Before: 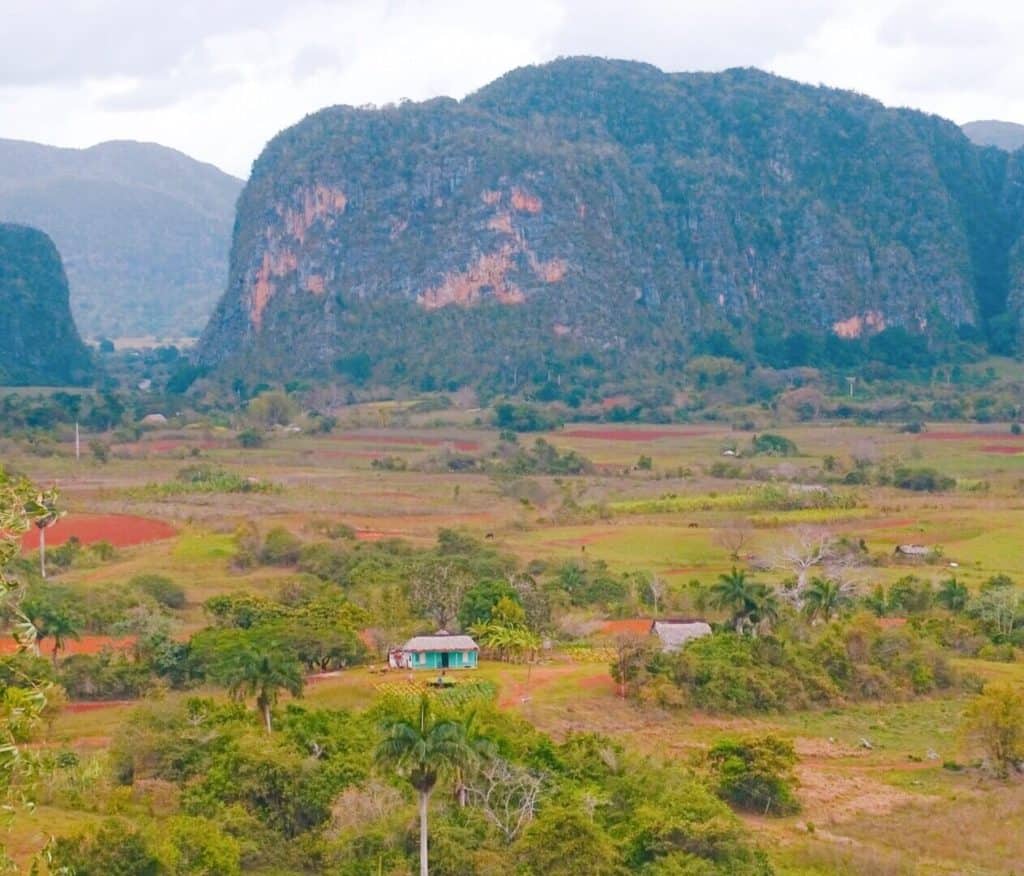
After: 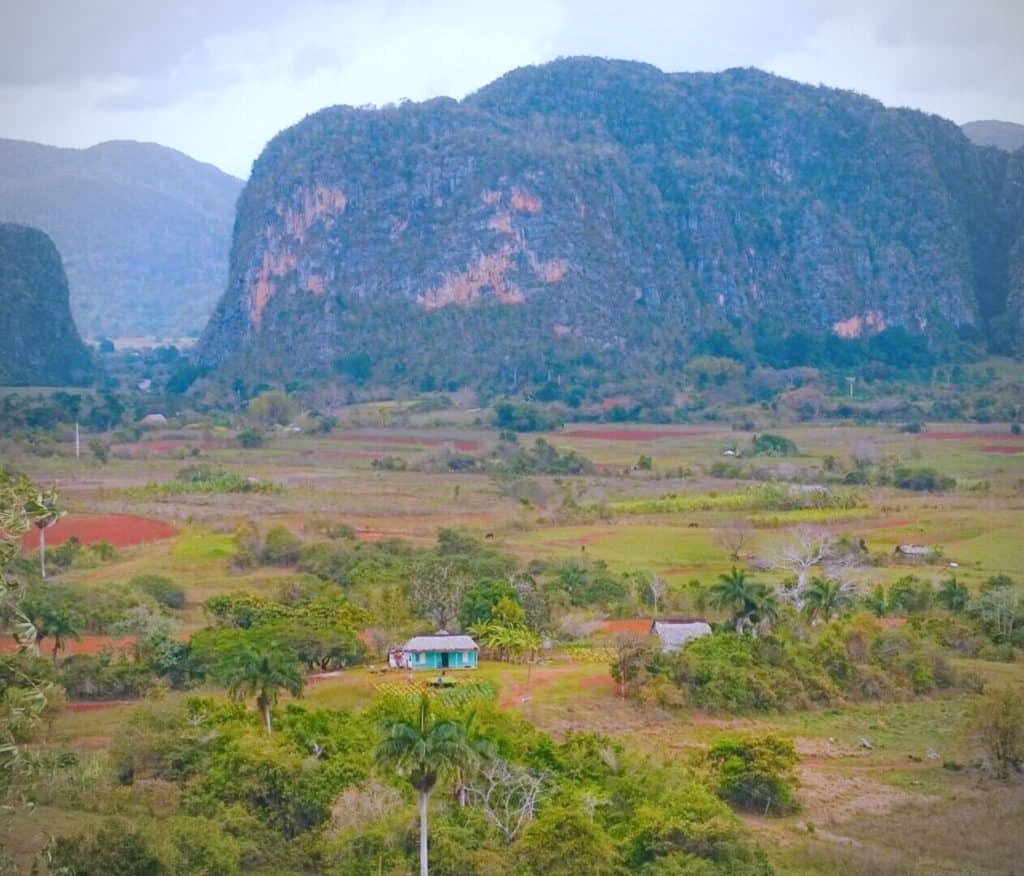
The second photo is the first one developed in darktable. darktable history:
white balance: red 0.931, blue 1.11
vignetting: on, module defaults
